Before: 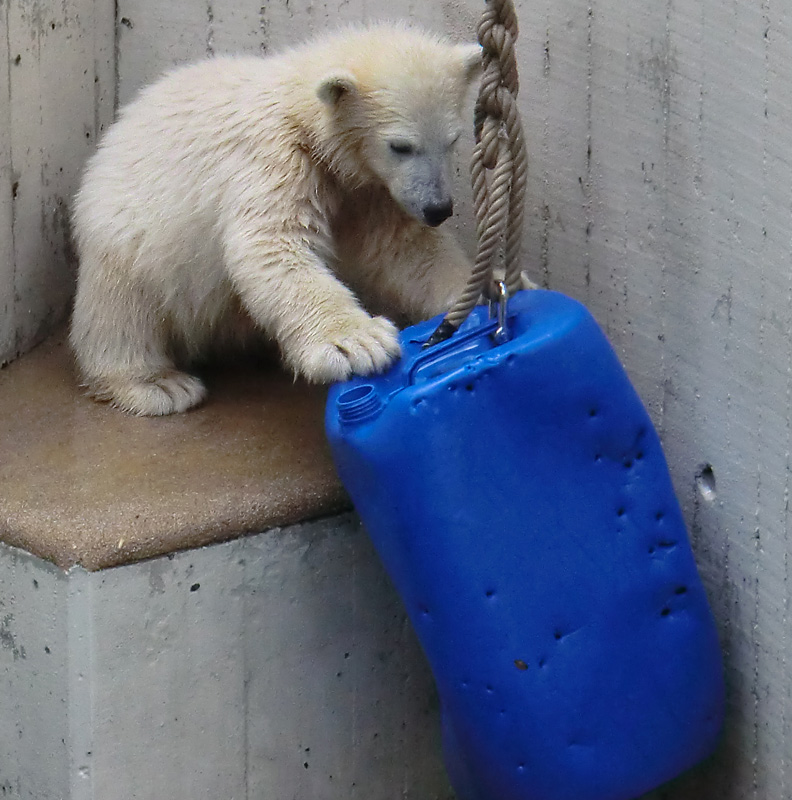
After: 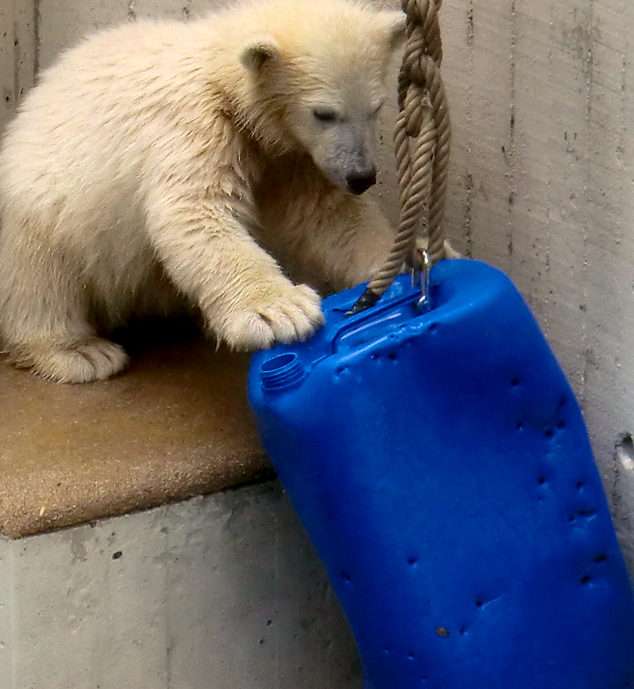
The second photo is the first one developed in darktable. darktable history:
white balance: red 1.045, blue 0.932
local contrast: highlights 0%, shadows 0%, detail 182%
contrast equalizer: octaves 7, y [[0.6 ×6], [0.55 ×6], [0 ×6], [0 ×6], [0 ×6]], mix -1
rotate and perspective: rotation 0.174°, lens shift (vertical) 0.013, lens shift (horizontal) 0.019, shear 0.001, automatic cropping original format, crop left 0.007, crop right 0.991, crop top 0.016, crop bottom 0.997
color balance: mode lift, gamma, gain (sRGB), lift [1, 0.99, 1.01, 0.992], gamma [1, 1.037, 0.974, 0.963]
color balance rgb: perceptual saturation grading › global saturation 20%, global vibrance 20%
shadows and highlights: shadows 30.86, highlights 0, soften with gaussian
crop: left 9.929%, top 3.475%, right 9.188%, bottom 9.529%
